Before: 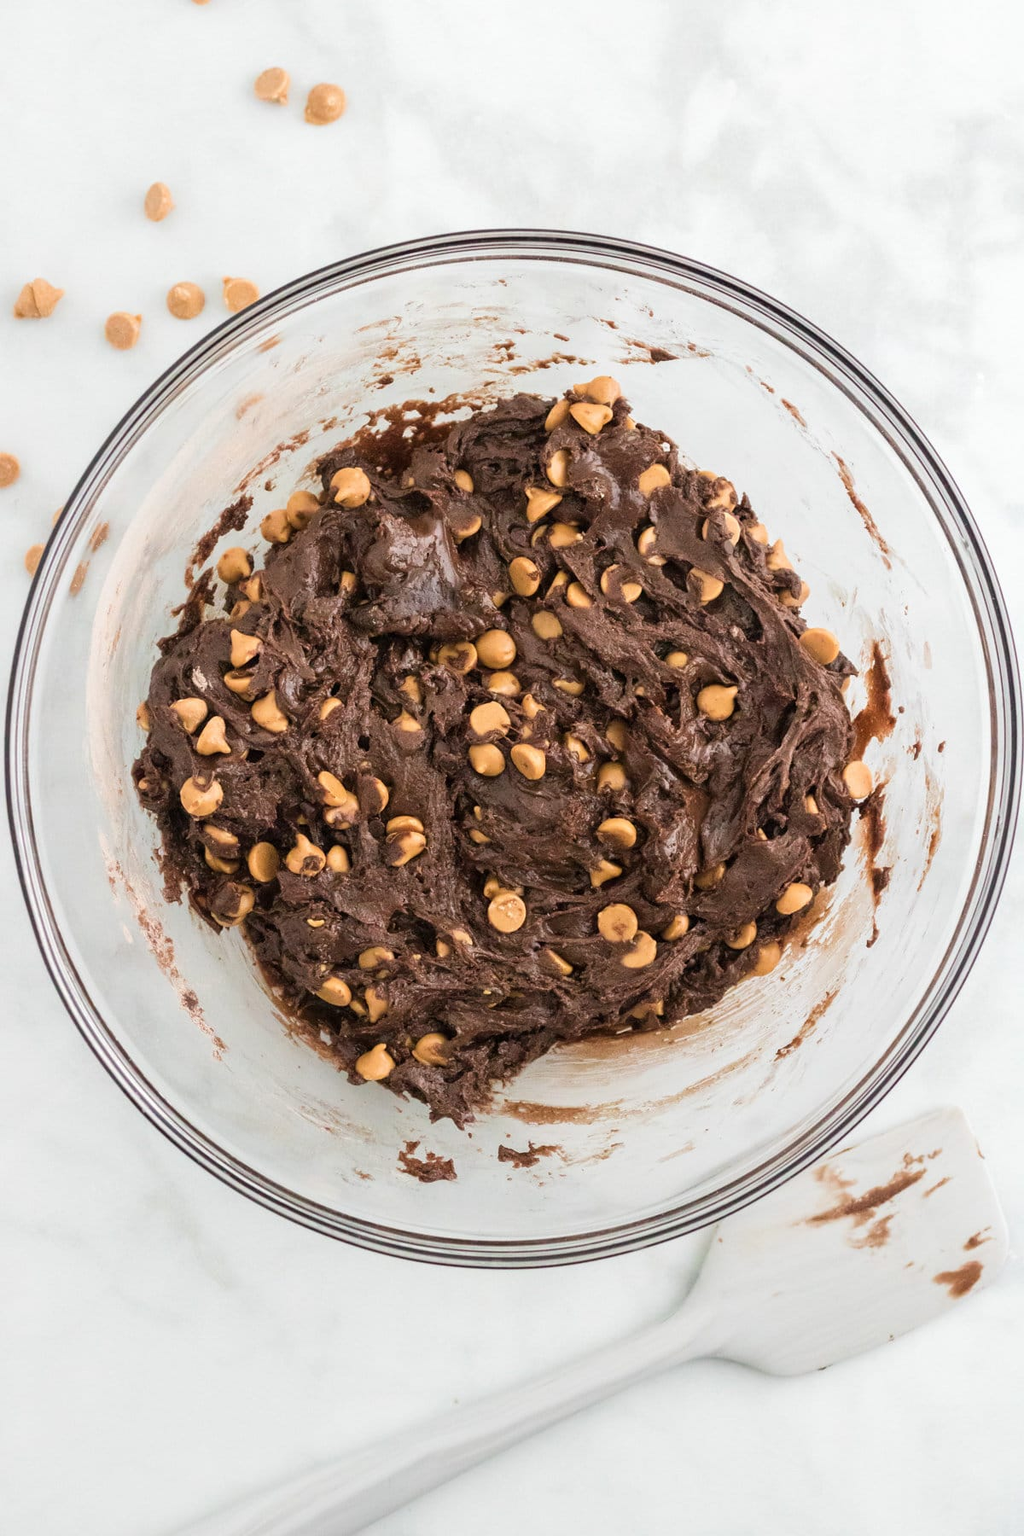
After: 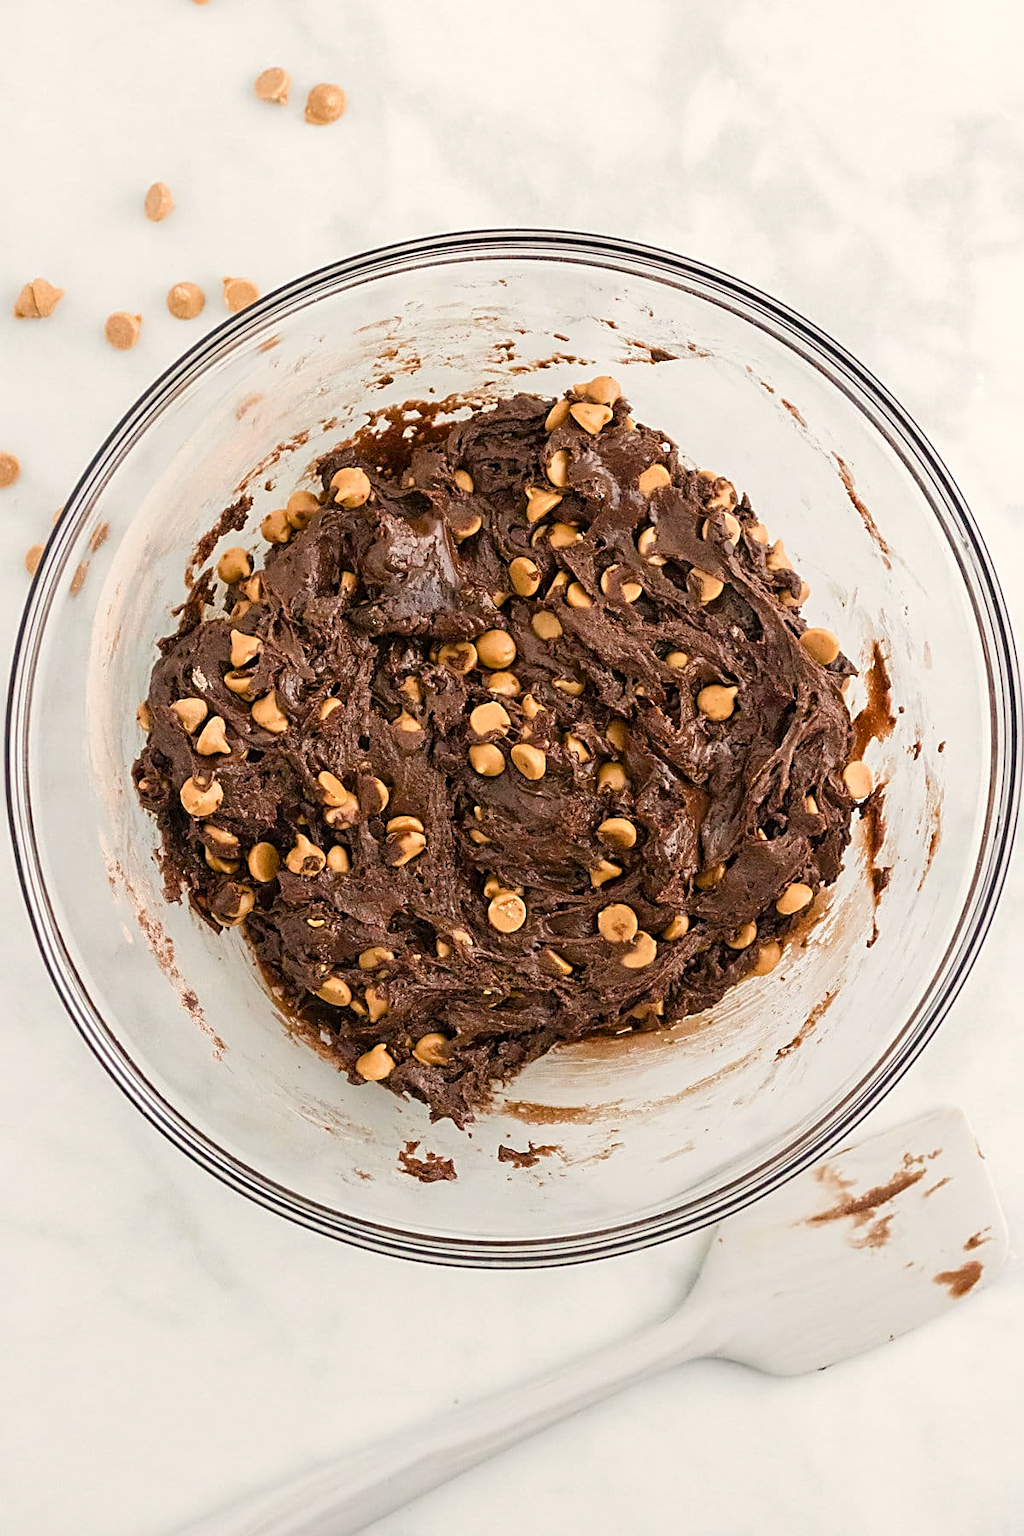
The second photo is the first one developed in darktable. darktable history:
sharpen: radius 2.536, amount 0.624
color balance rgb: highlights gain › chroma 2.052%, highlights gain › hue 71.92°, perceptual saturation grading › global saturation 20%, perceptual saturation grading › highlights -25.891%, perceptual saturation grading › shadows 23.901%
